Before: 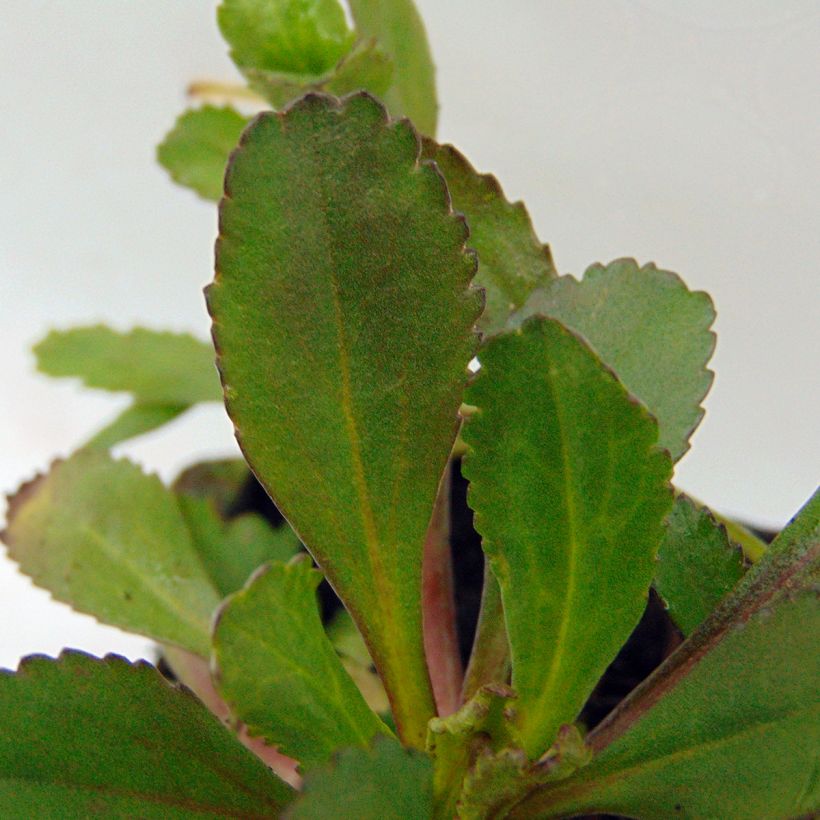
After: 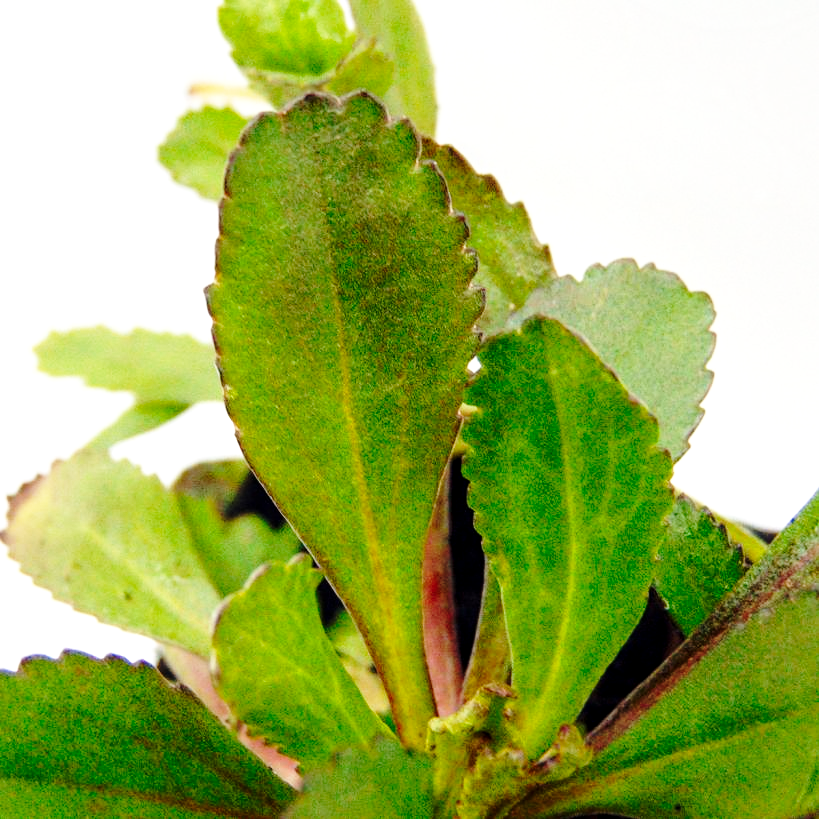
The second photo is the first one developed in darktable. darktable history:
local contrast: on, module defaults
exposure: black level correction 0.001, exposure -0.122 EV, compensate exposure bias true, compensate highlight preservation false
base curve: curves: ch0 [(0, 0) (0.028, 0.03) (0.105, 0.232) (0.387, 0.748) (0.754, 0.968) (1, 1)], preserve colors none
tone equalizer: -8 EV -0.38 EV, -7 EV -0.391 EV, -6 EV -0.341 EV, -5 EV -0.25 EV, -3 EV 0.247 EV, -2 EV 0.304 EV, -1 EV 0.368 EV, +0 EV 0.435 EV
crop and rotate: left 0.121%, bottom 0.002%
